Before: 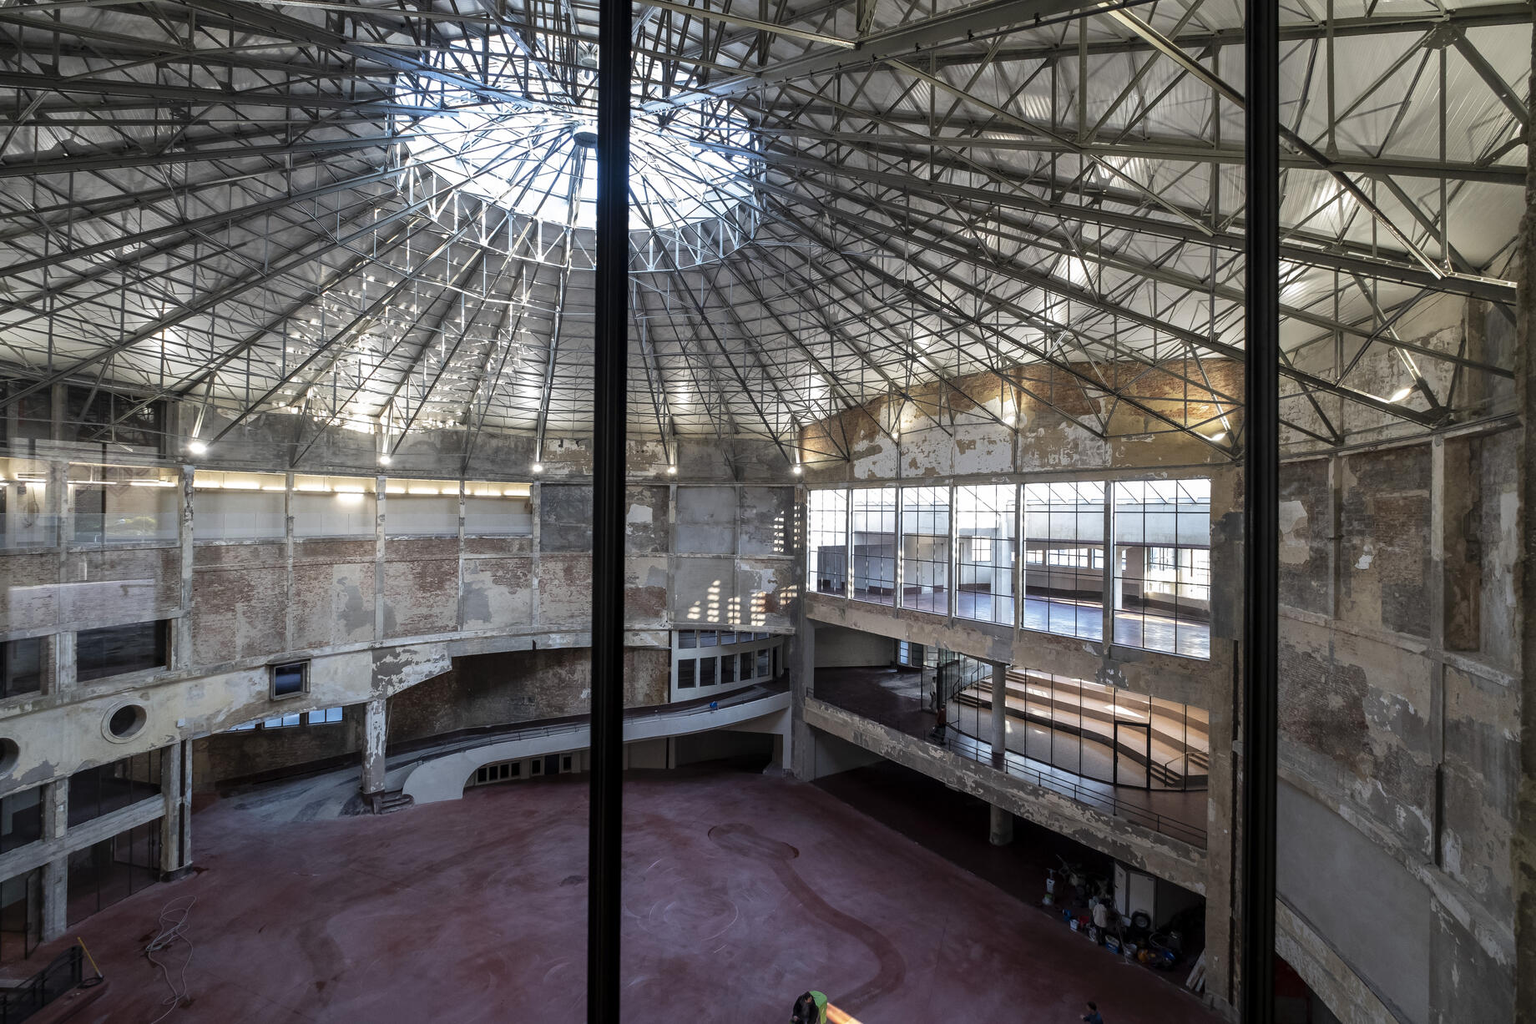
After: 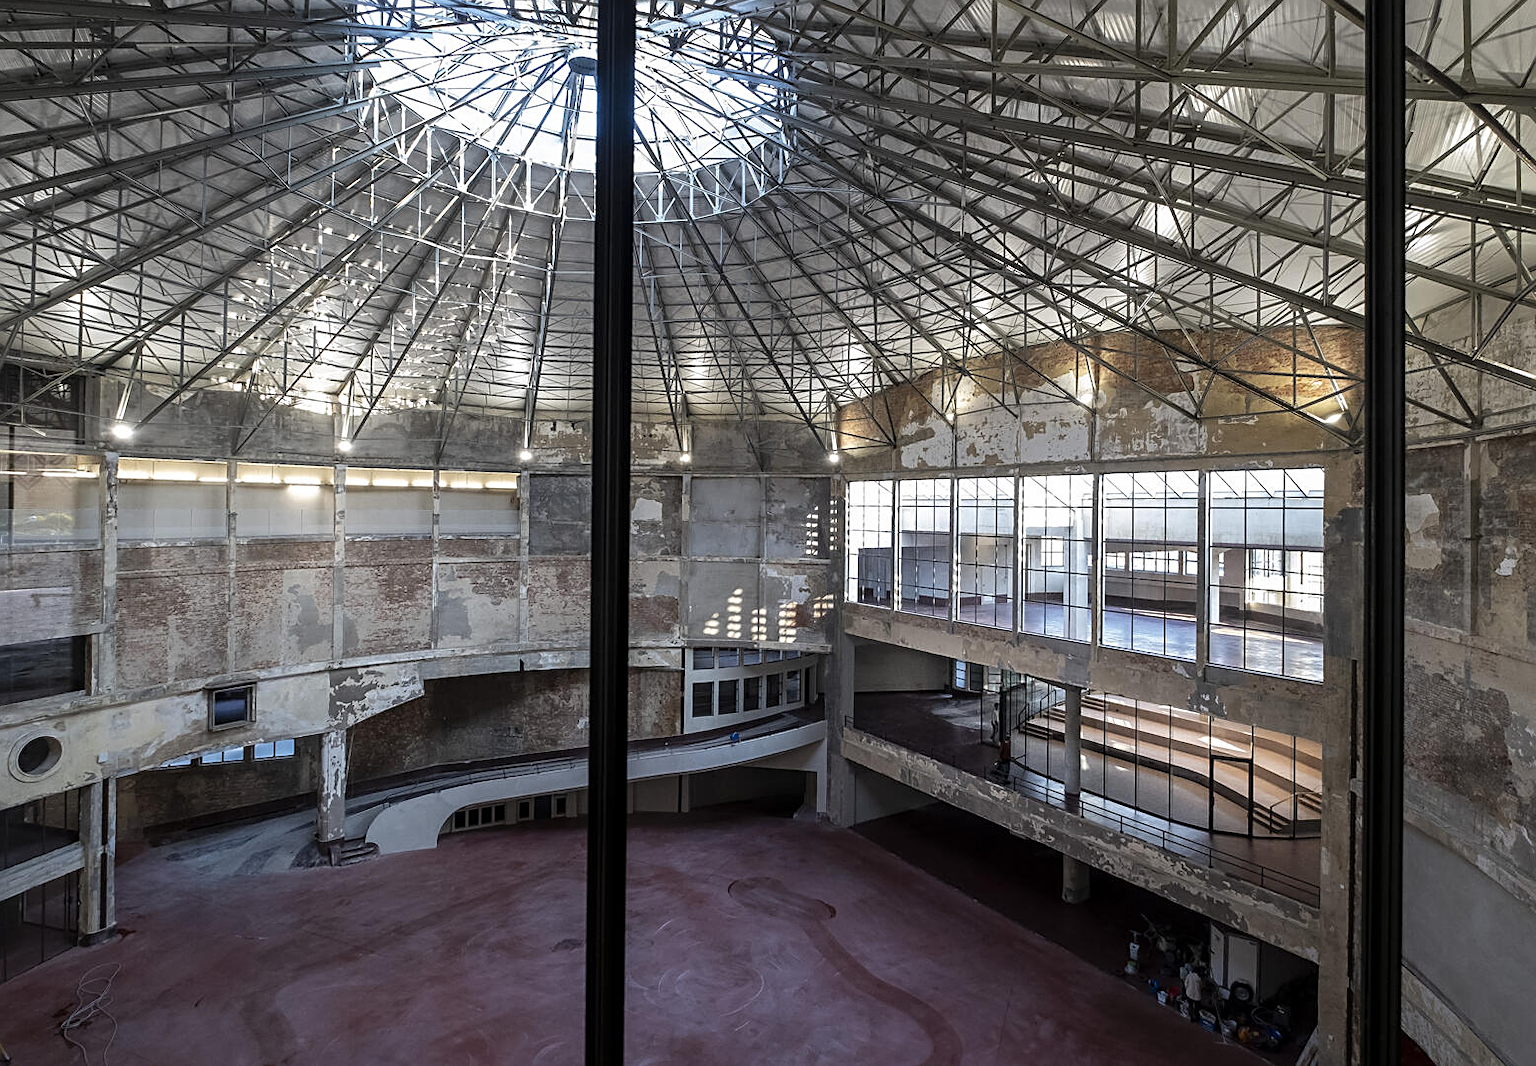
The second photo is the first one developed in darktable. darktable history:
crop: left 6.154%, top 8.279%, right 9.552%, bottom 3.883%
sharpen: on, module defaults
